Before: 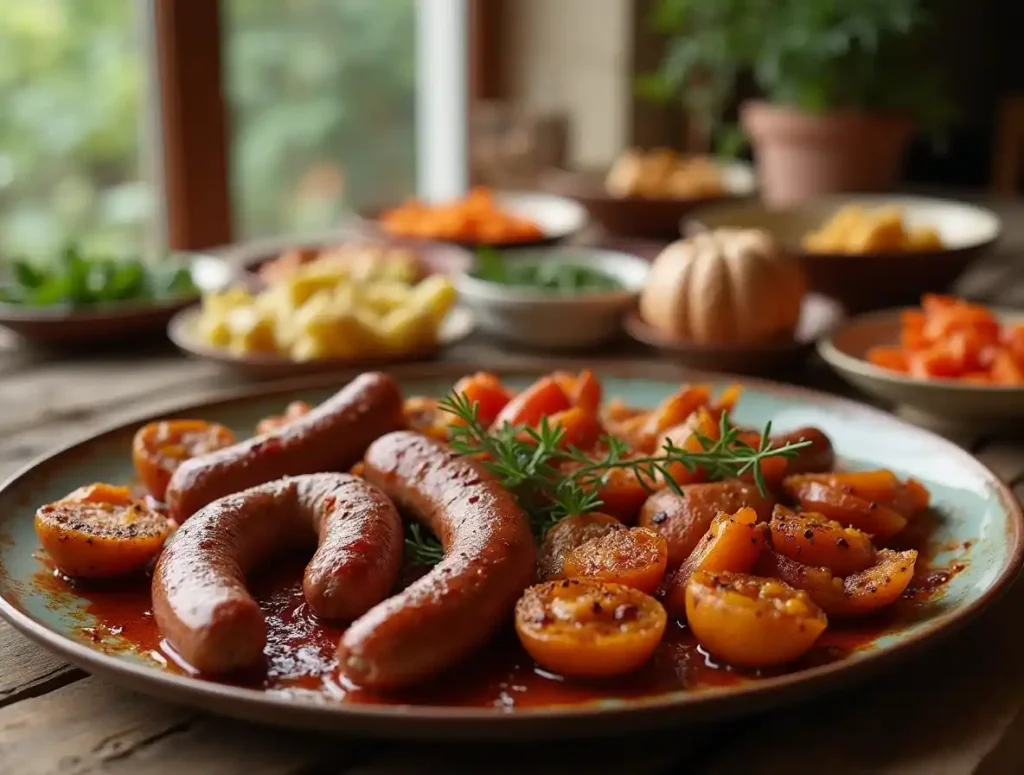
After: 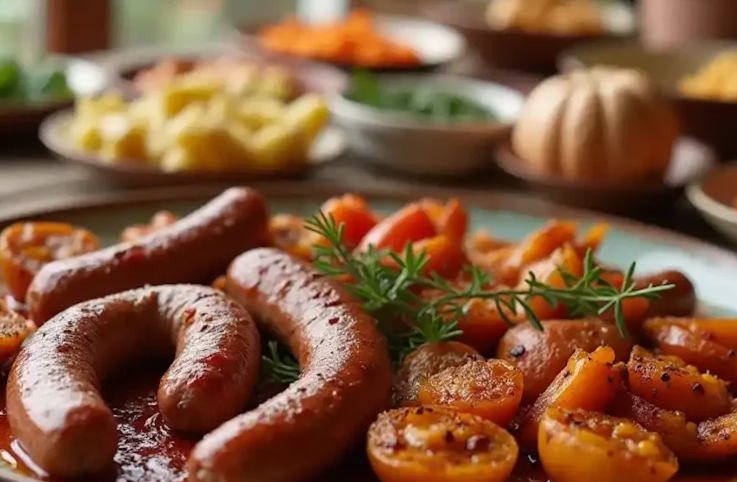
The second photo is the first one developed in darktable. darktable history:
crop and rotate: angle -3.75°, left 9.907%, top 20.419%, right 12.034%, bottom 12.107%
